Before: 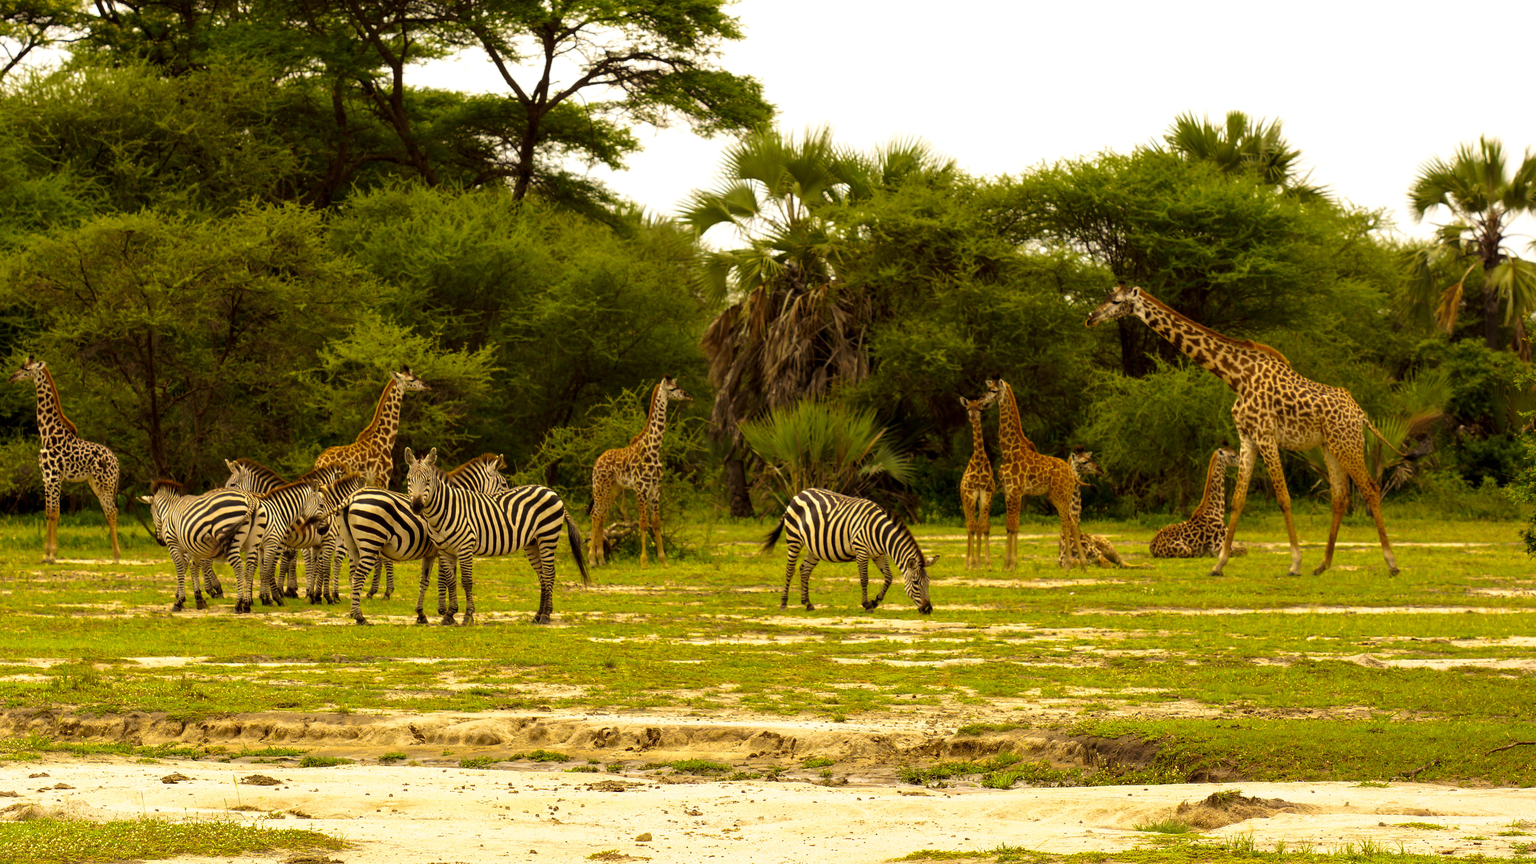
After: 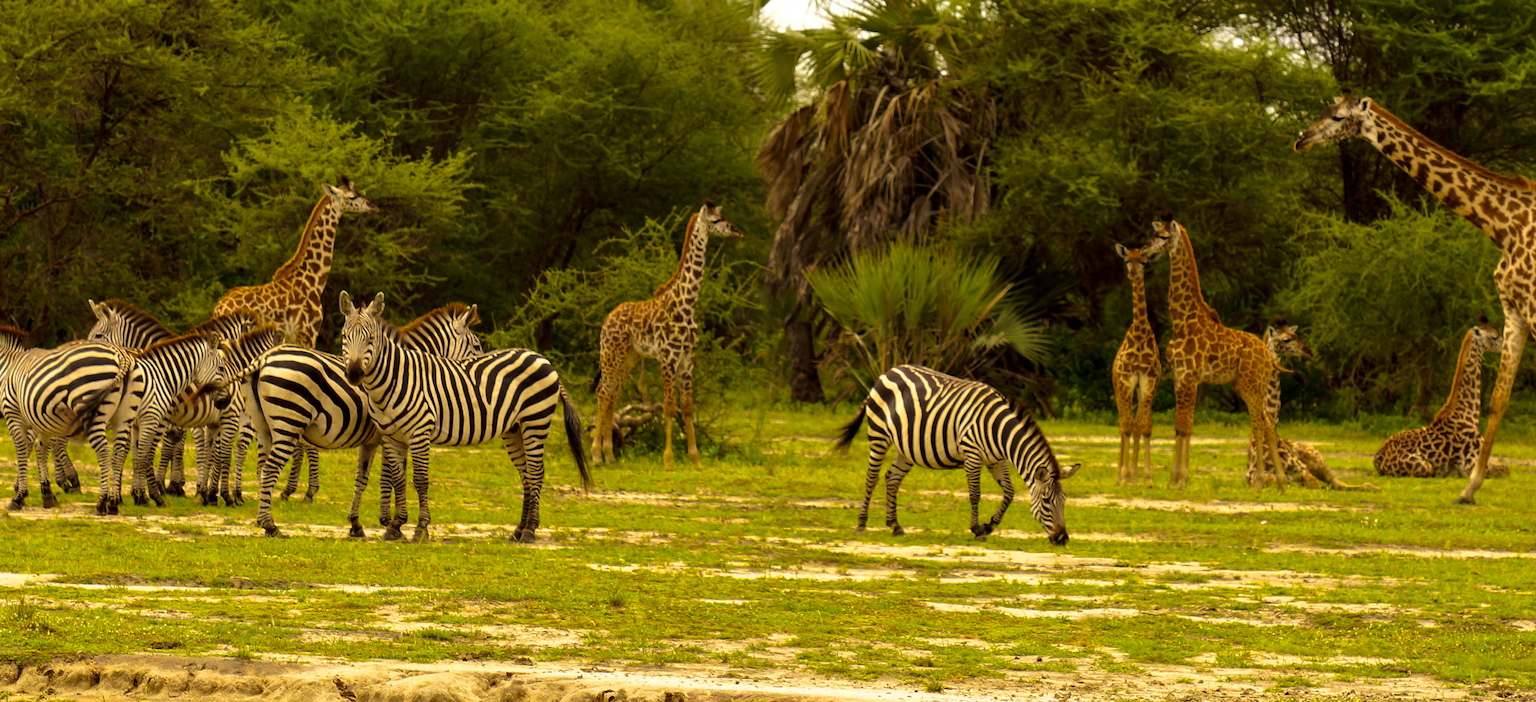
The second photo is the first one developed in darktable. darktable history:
crop: left 11.123%, top 27.61%, right 18.3%, bottom 17.034%
rotate and perspective: rotation 1.72°, automatic cropping off
